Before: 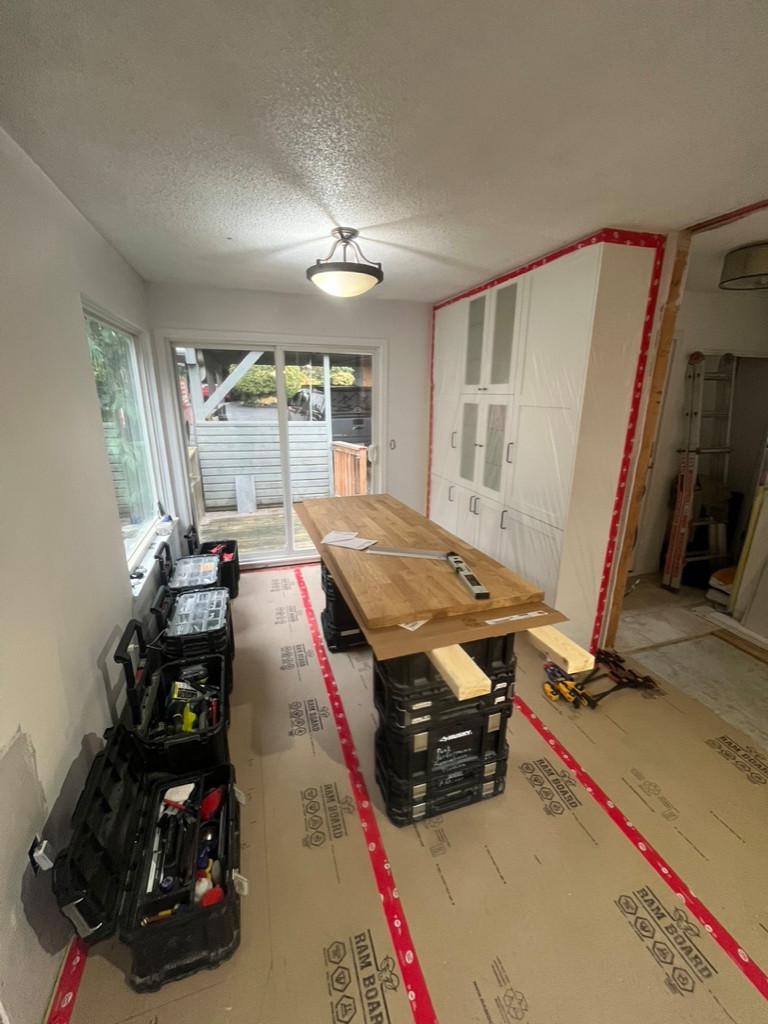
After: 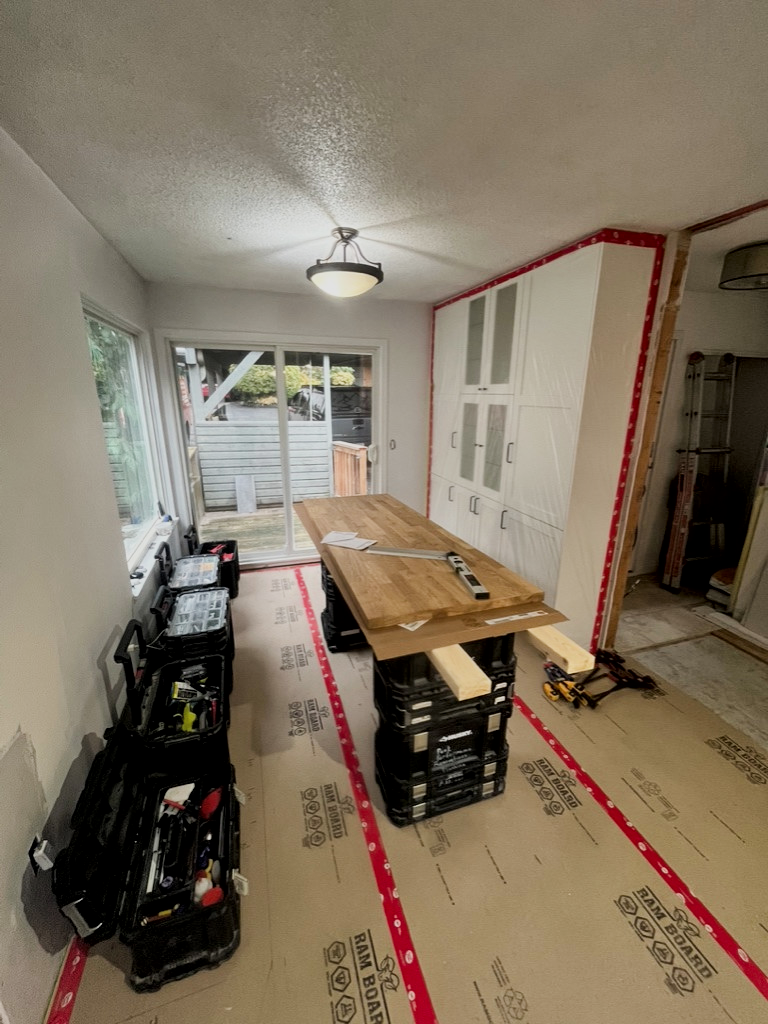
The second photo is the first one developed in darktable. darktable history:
filmic rgb: black relative exposure -7.46 EV, white relative exposure 4.83 EV, hardness 3.4
local contrast: mode bilateral grid, contrast 20, coarseness 49, detail 150%, midtone range 0.2
